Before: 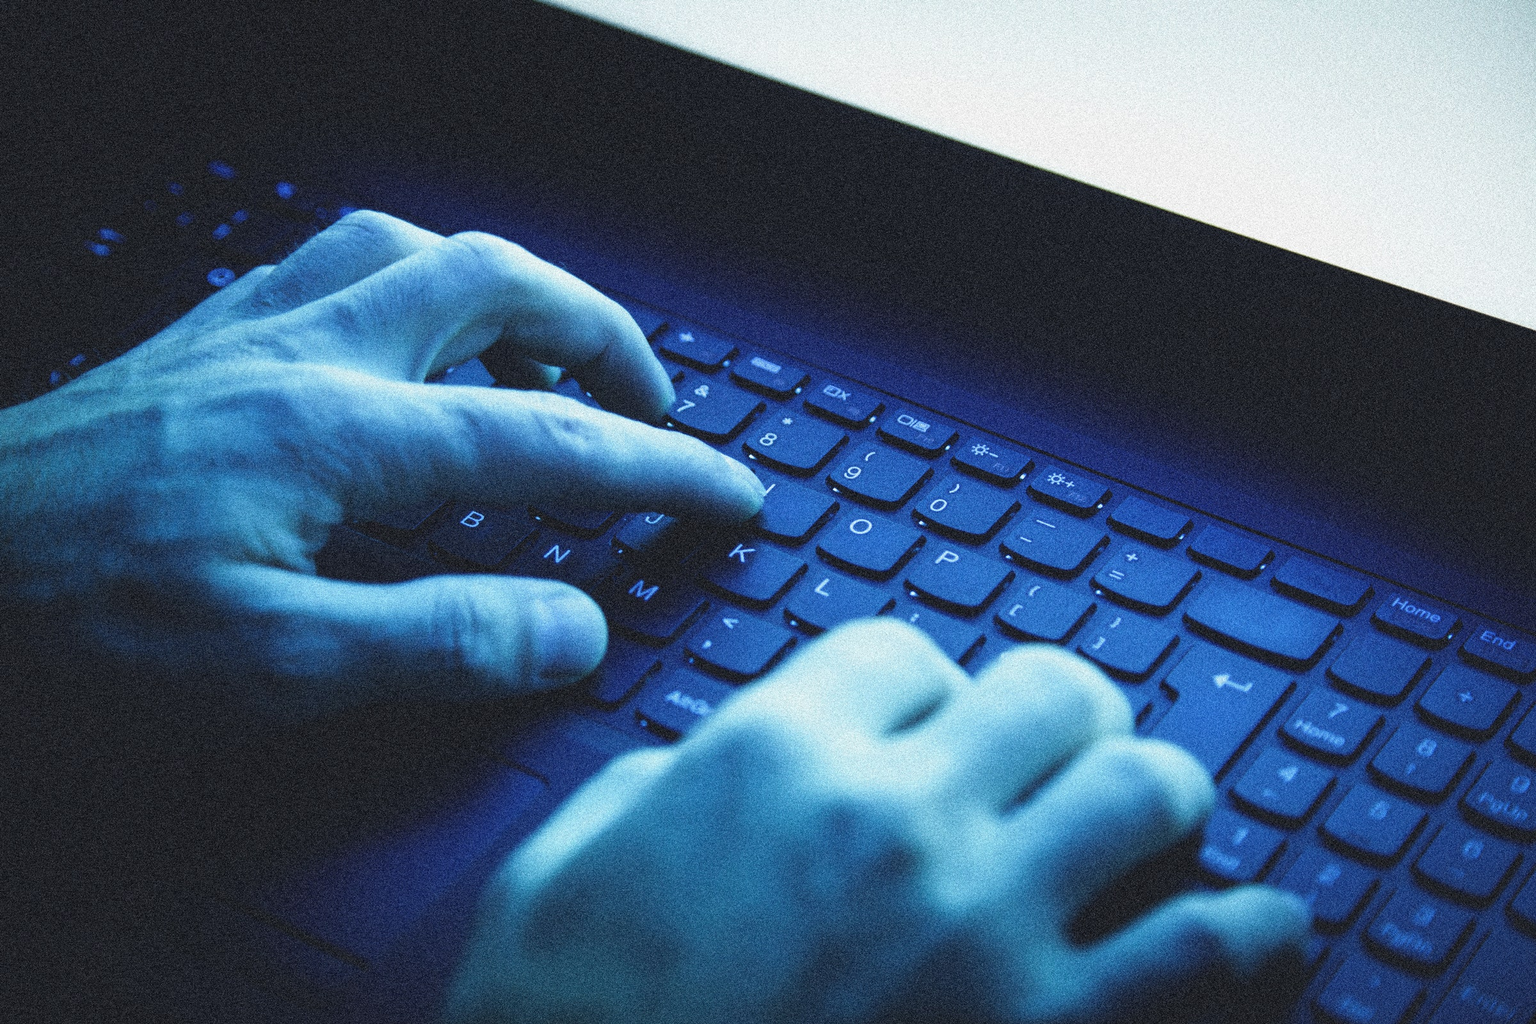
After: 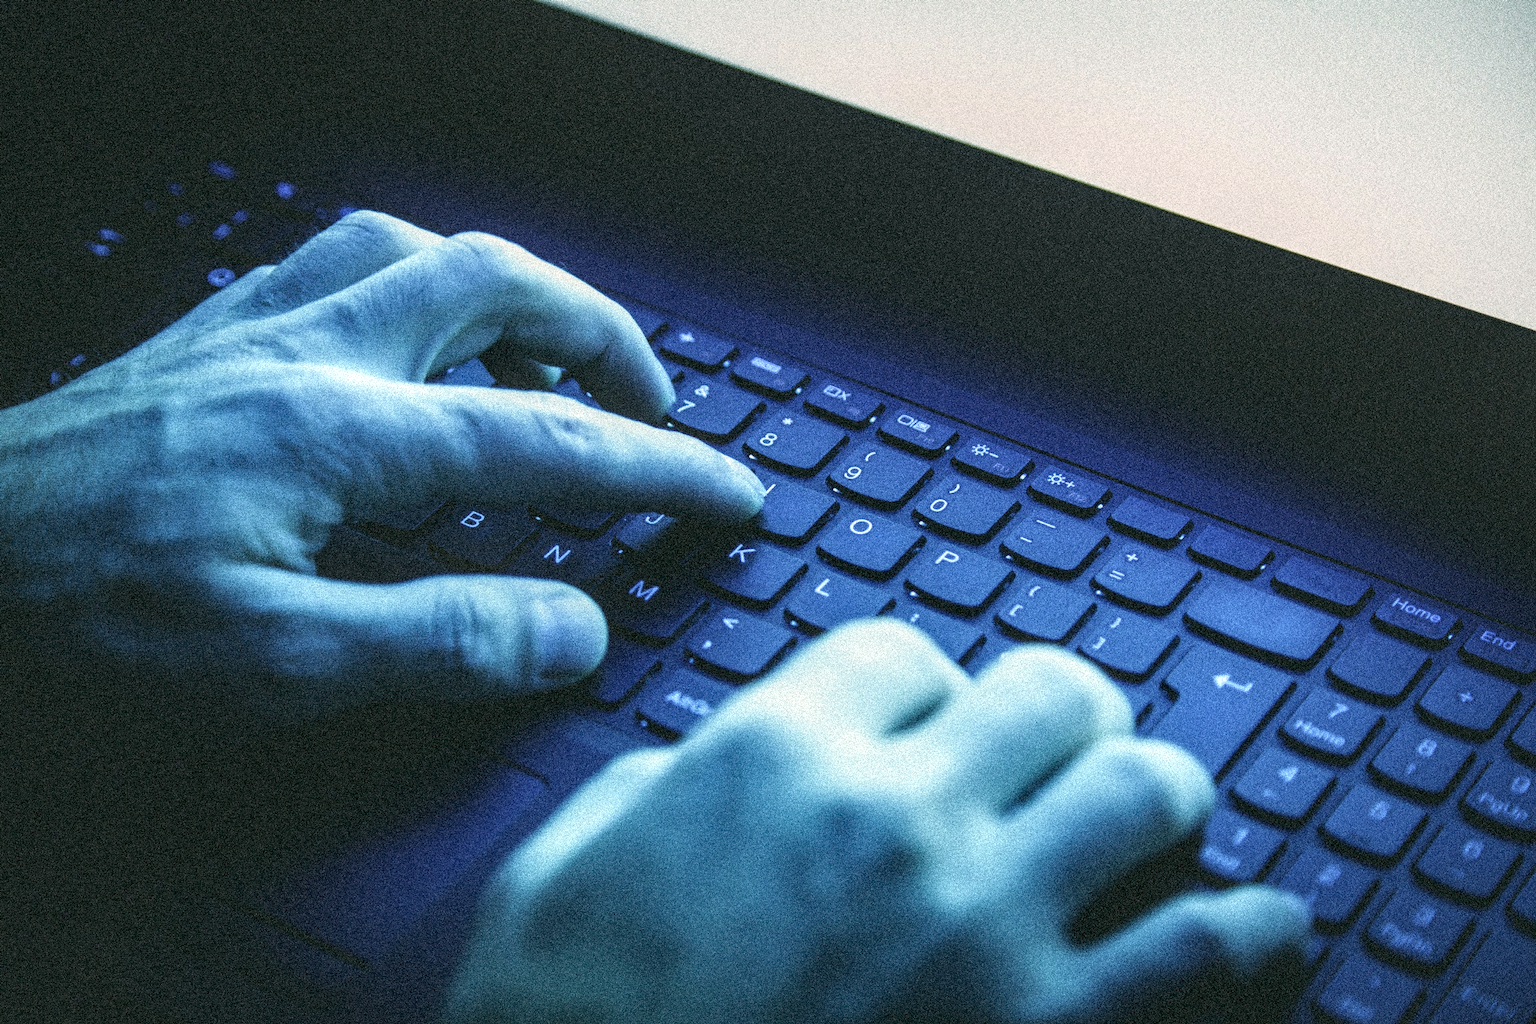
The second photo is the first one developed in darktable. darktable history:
local contrast: detail 142%
color correction: highlights a* 4.12, highlights b* 4.97, shadows a* -6.99, shadows b* 4.56
